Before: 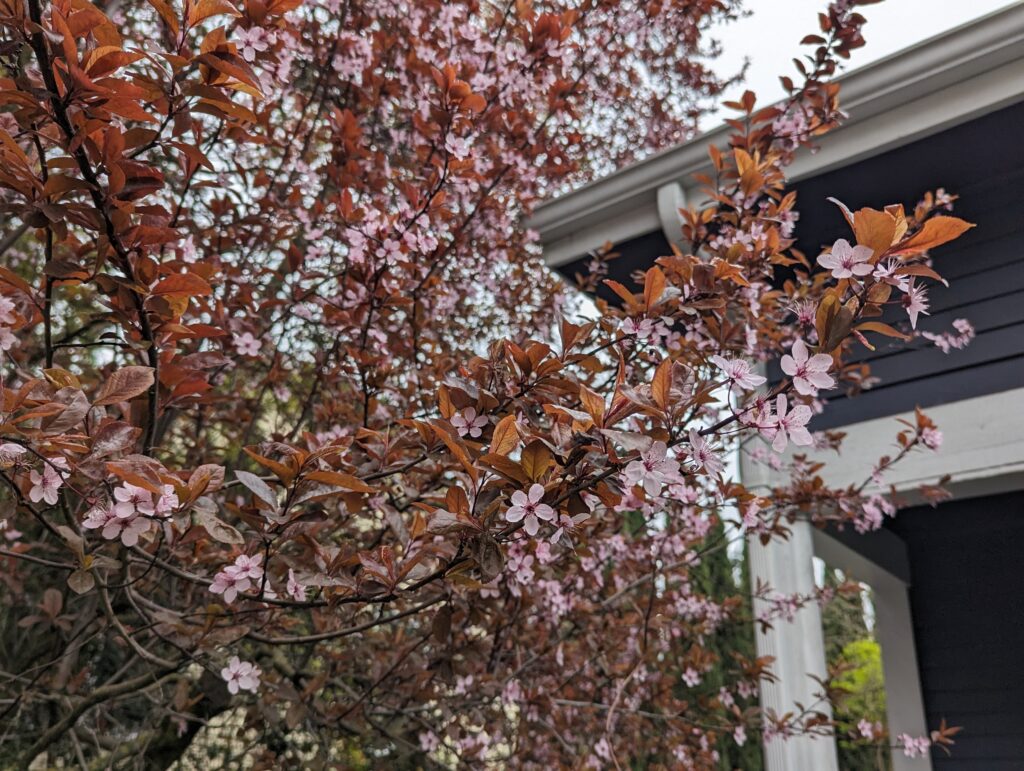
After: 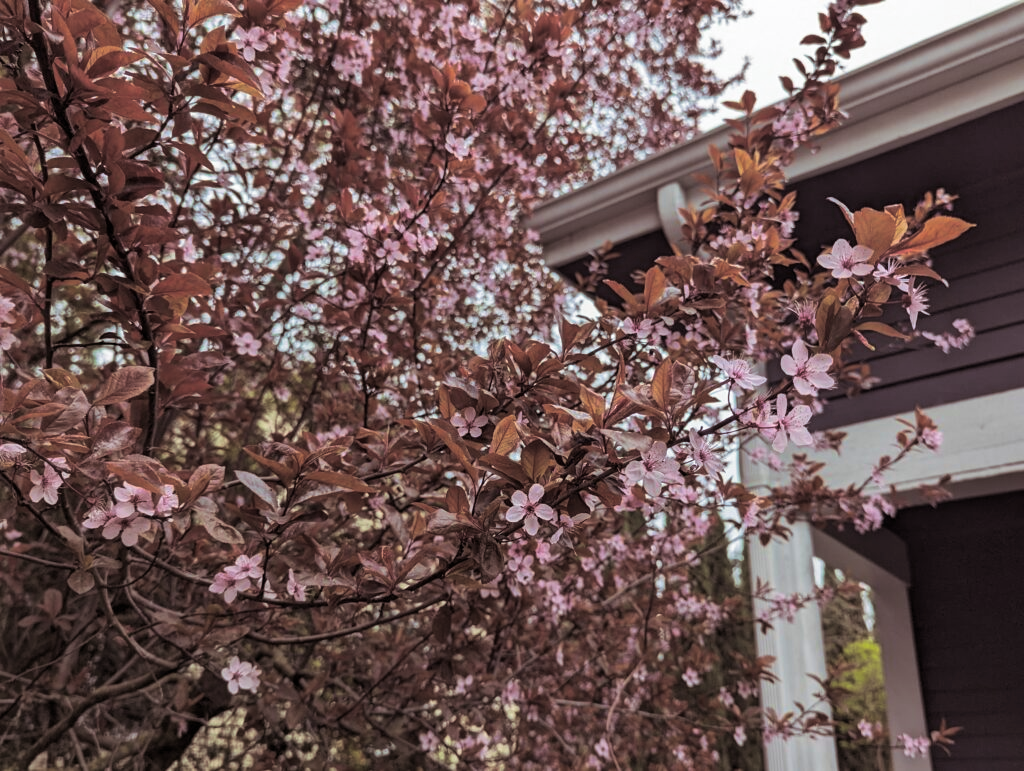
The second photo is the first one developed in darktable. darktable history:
split-toning: shadows › saturation 0.24, highlights › hue 54°, highlights › saturation 0.24
velvia: on, module defaults
